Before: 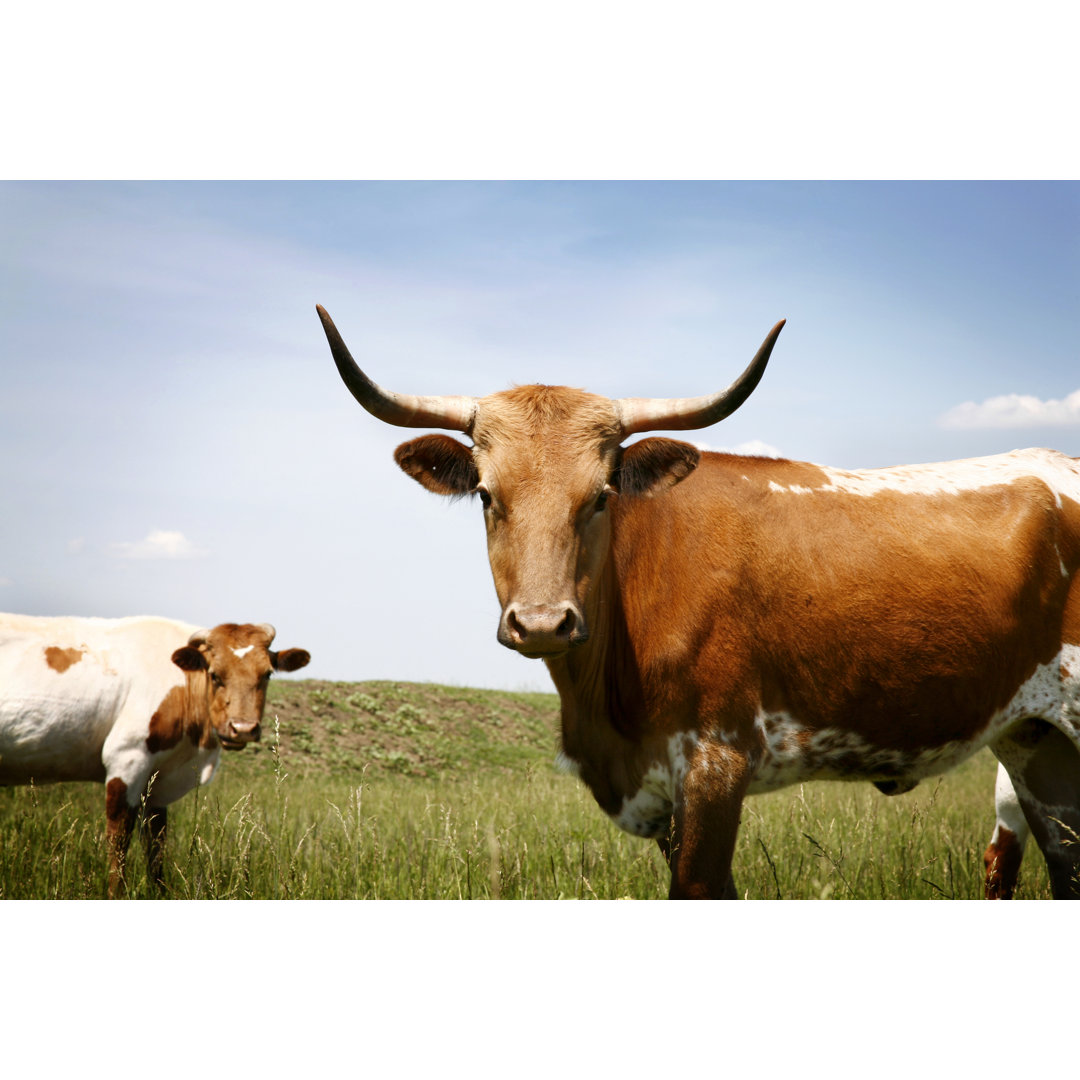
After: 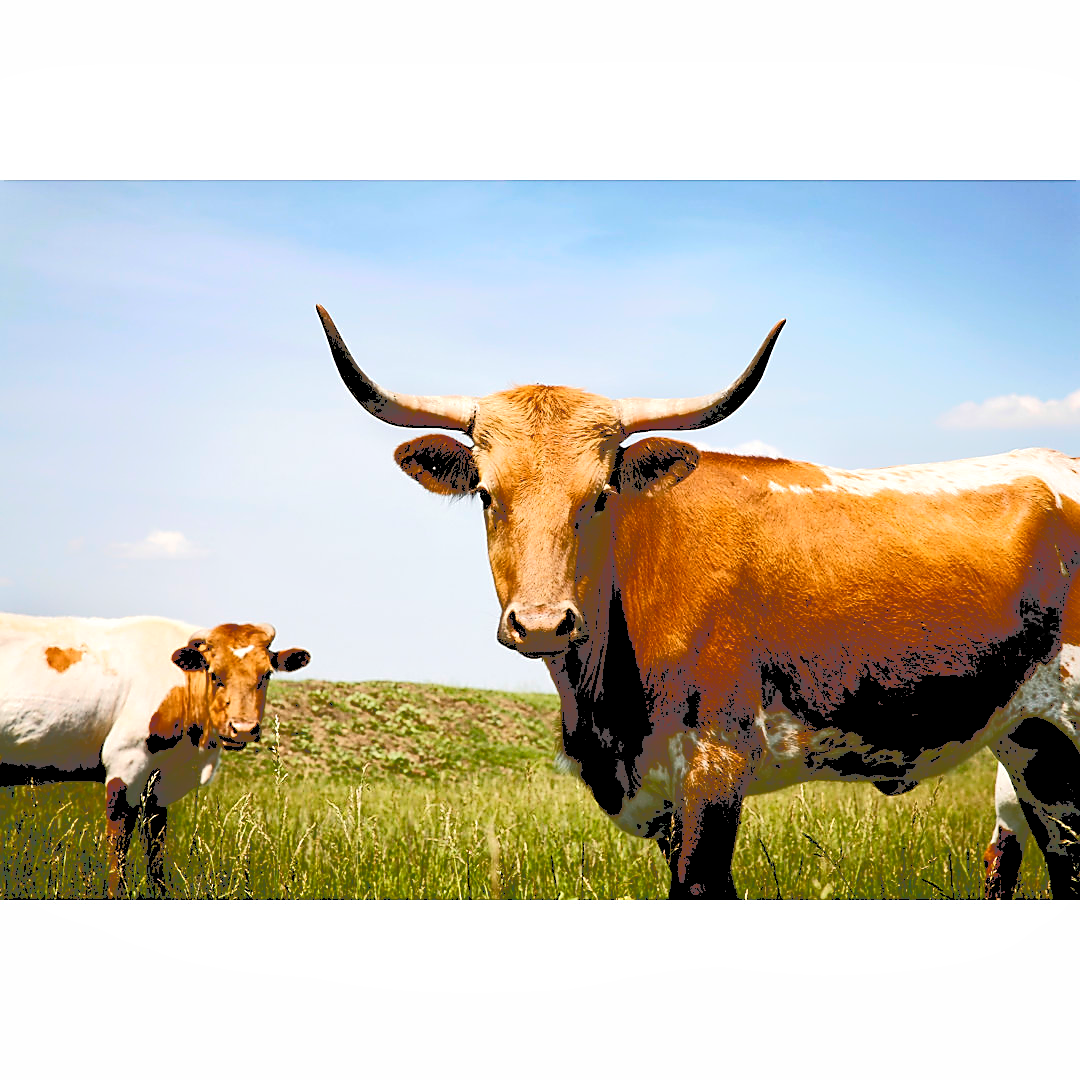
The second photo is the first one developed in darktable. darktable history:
local contrast: mode bilateral grid, contrast 19, coarseness 51, detail 120%, midtone range 0.2
color balance rgb: global offset › luminance -0.885%, perceptual saturation grading › global saturation 19.82%
sharpen: radius 1.403, amount 1.267, threshold 0.847
tone curve: curves: ch0 [(0, 0) (0.003, 0.331) (0.011, 0.333) (0.025, 0.333) (0.044, 0.334) (0.069, 0.335) (0.1, 0.338) (0.136, 0.342) (0.177, 0.347) (0.224, 0.352) (0.277, 0.359) (0.335, 0.39) (0.399, 0.434) (0.468, 0.509) (0.543, 0.615) (0.623, 0.731) (0.709, 0.814) (0.801, 0.88) (0.898, 0.921) (1, 1)], color space Lab, independent channels, preserve colors none
